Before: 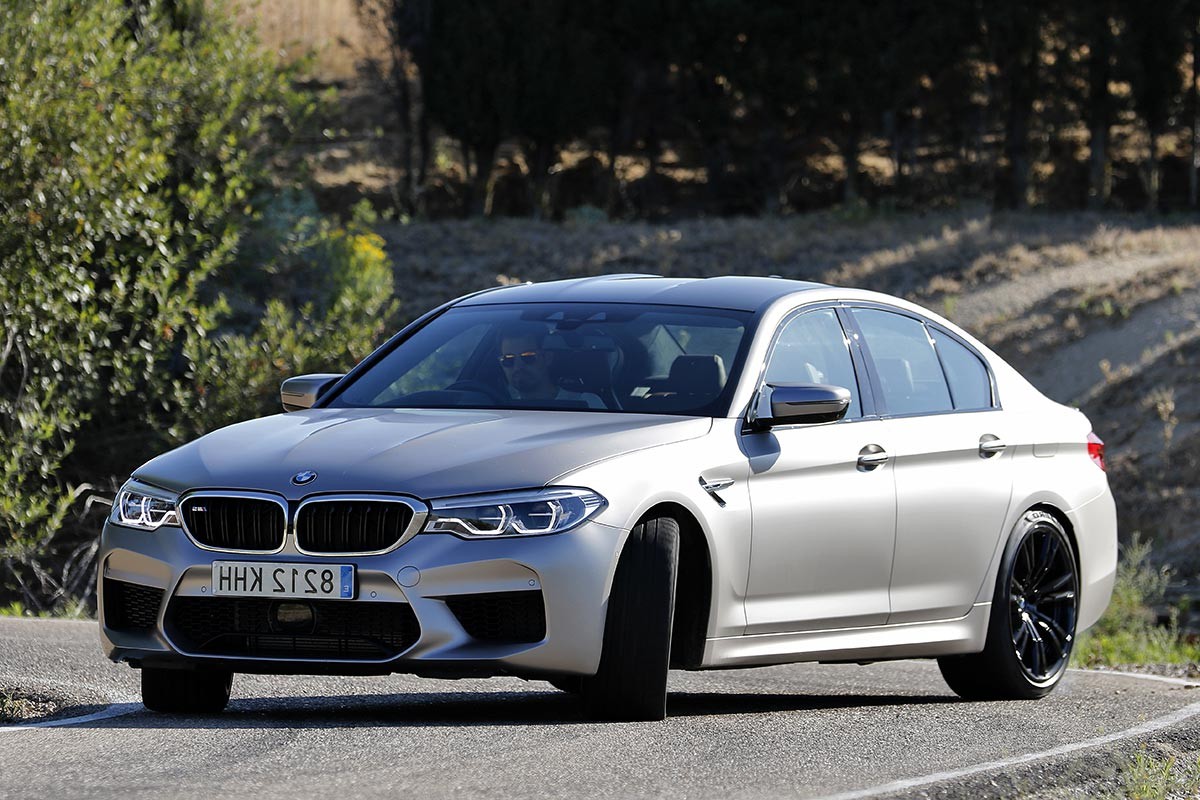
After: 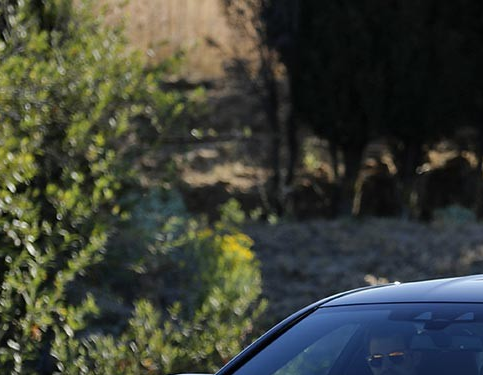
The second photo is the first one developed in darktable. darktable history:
crop and rotate: left 11.068%, top 0.07%, right 48.64%, bottom 52.991%
